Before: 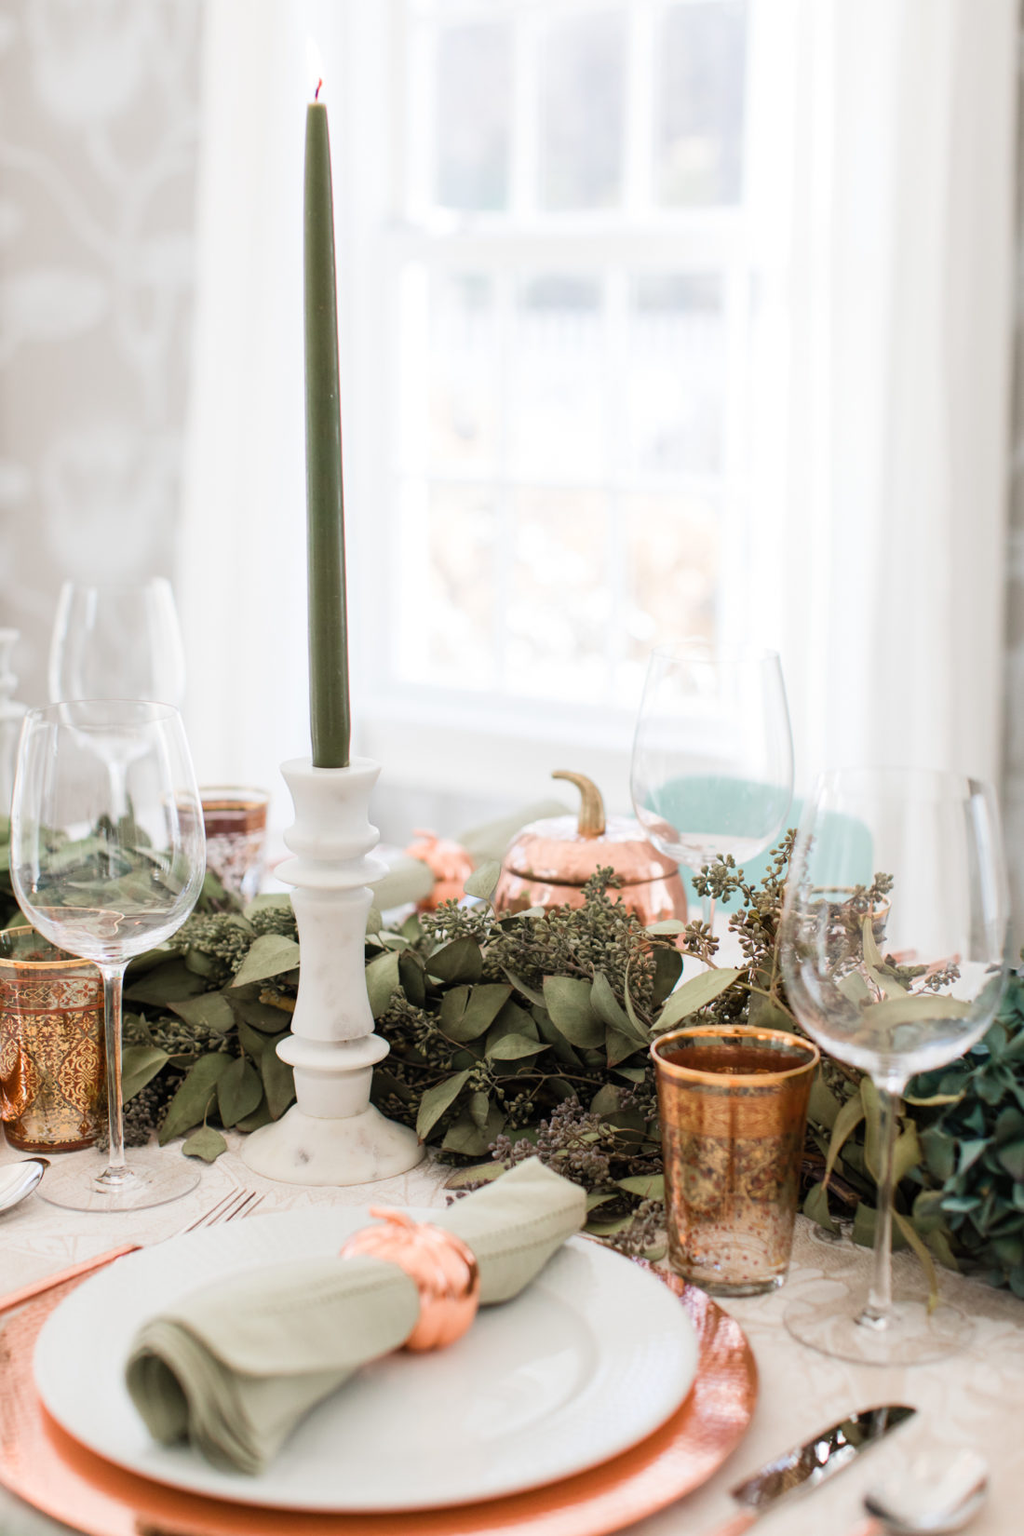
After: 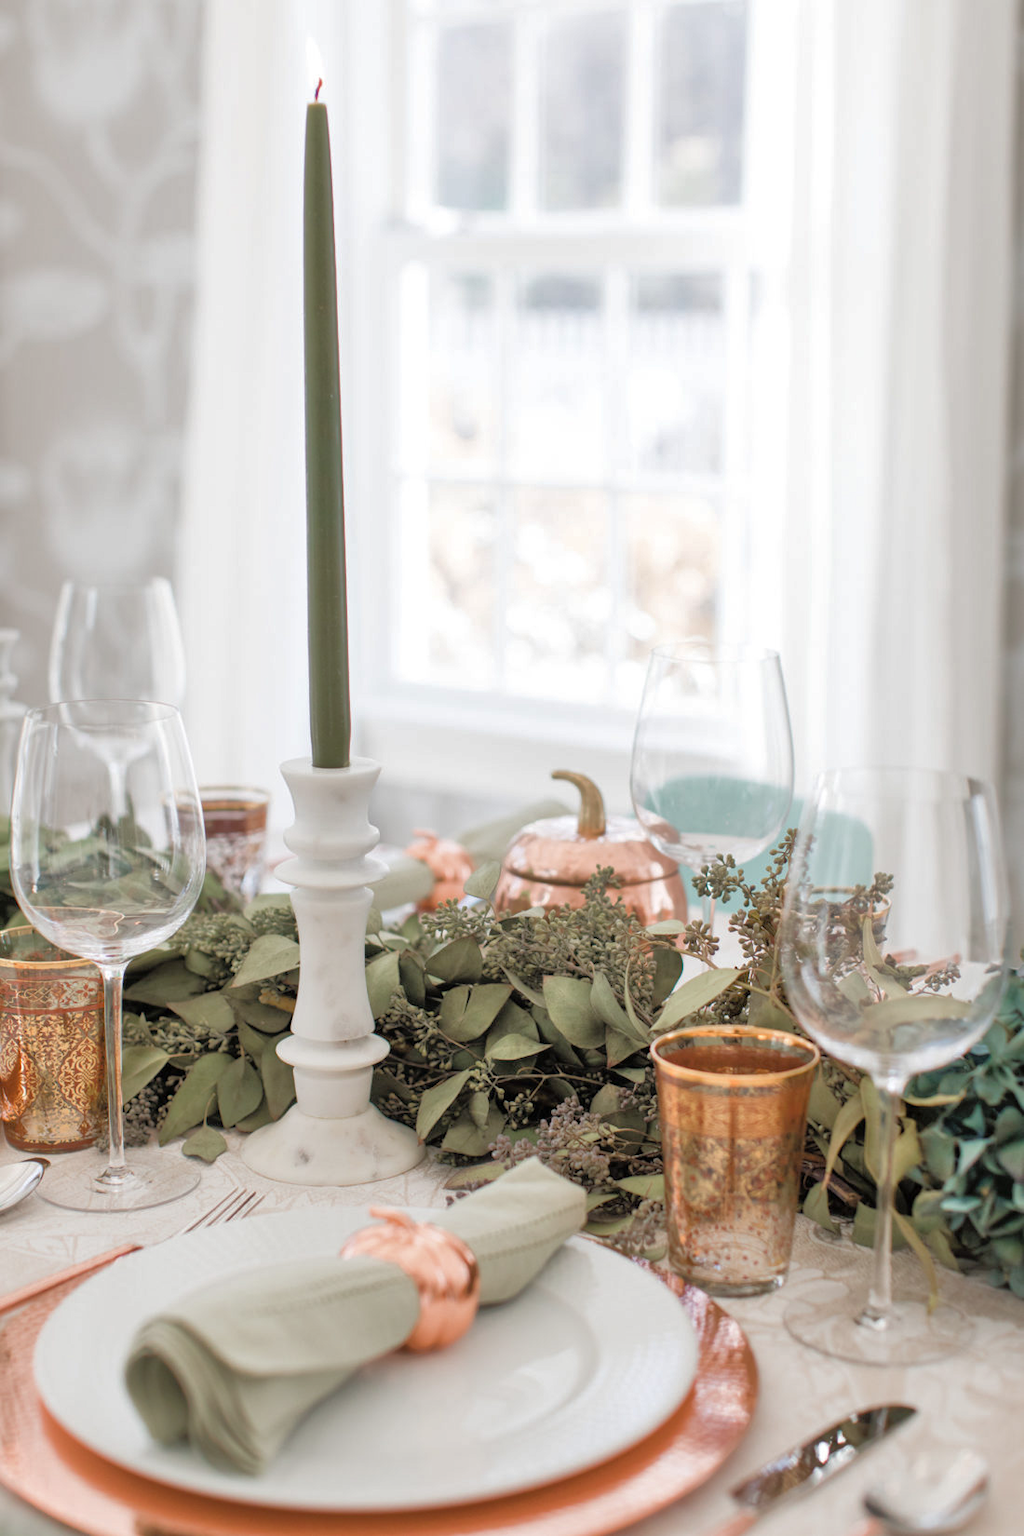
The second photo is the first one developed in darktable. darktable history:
tone equalizer: -7 EV 0.146 EV, -6 EV 0.573 EV, -5 EV 1.15 EV, -4 EV 1.33 EV, -3 EV 1.18 EV, -2 EV 0.6 EV, -1 EV 0.164 EV
contrast brightness saturation: saturation -0.153
shadows and highlights: on, module defaults
